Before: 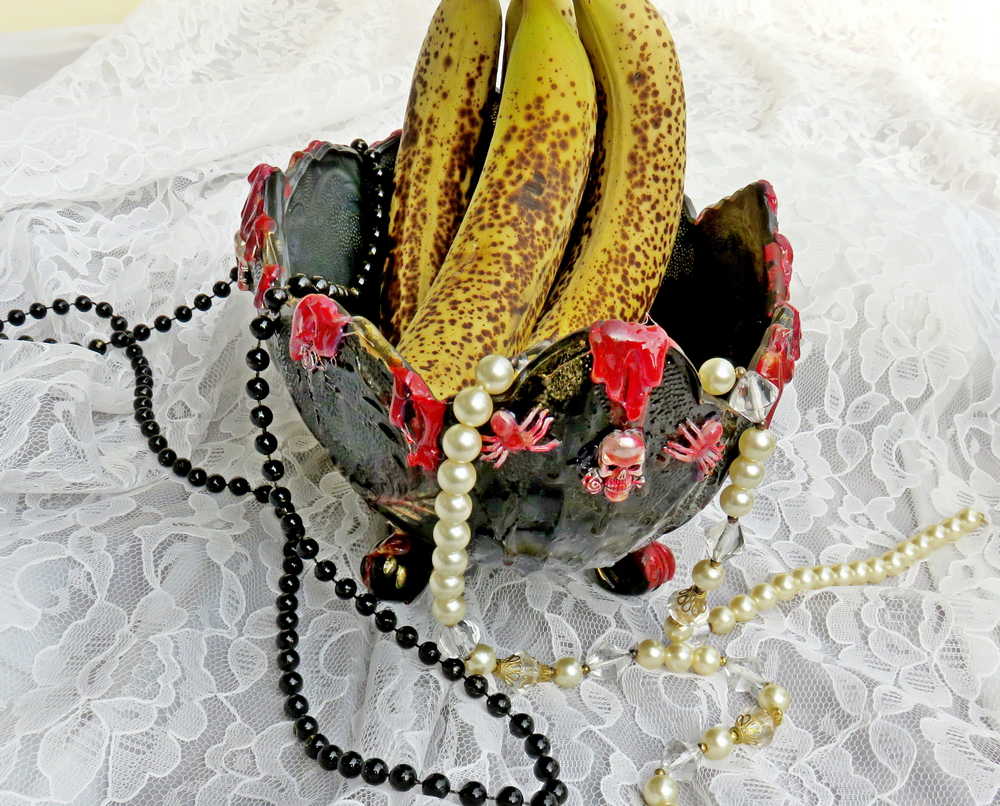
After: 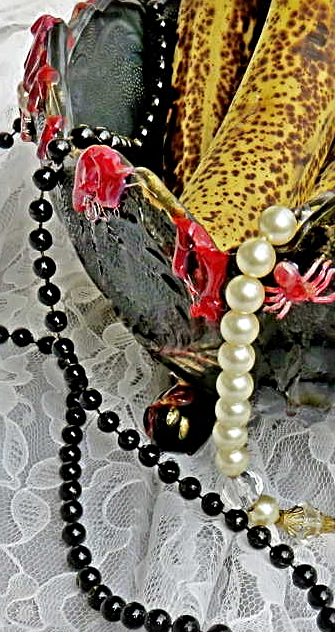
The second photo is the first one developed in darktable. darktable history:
sharpen: radius 3.119
crop and rotate: left 21.77%, top 18.528%, right 44.676%, bottom 2.997%
